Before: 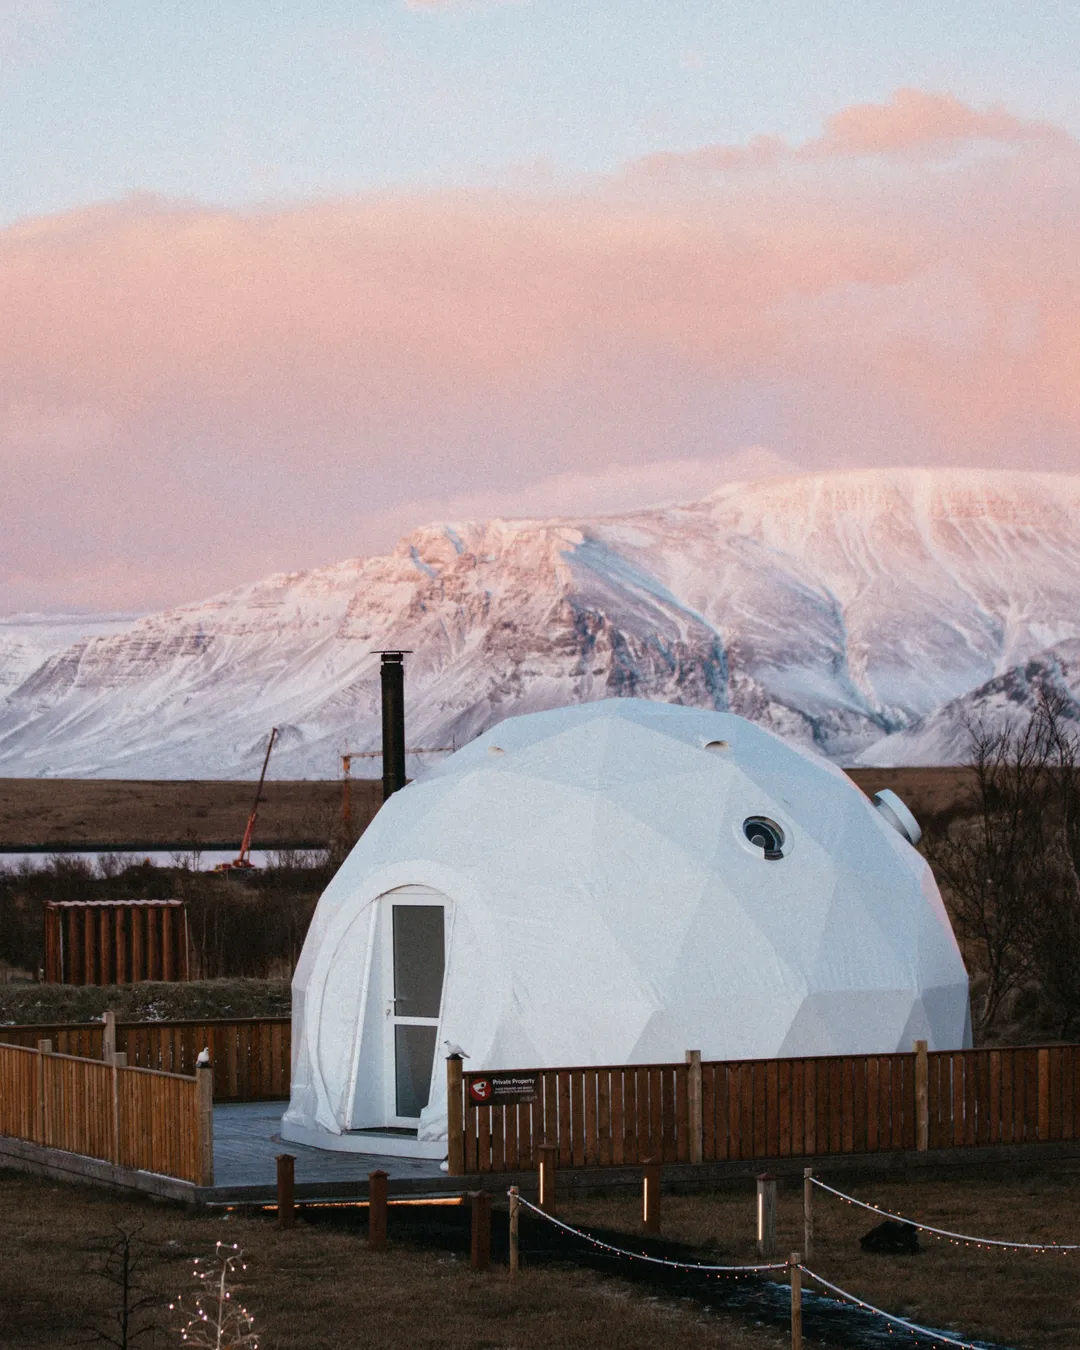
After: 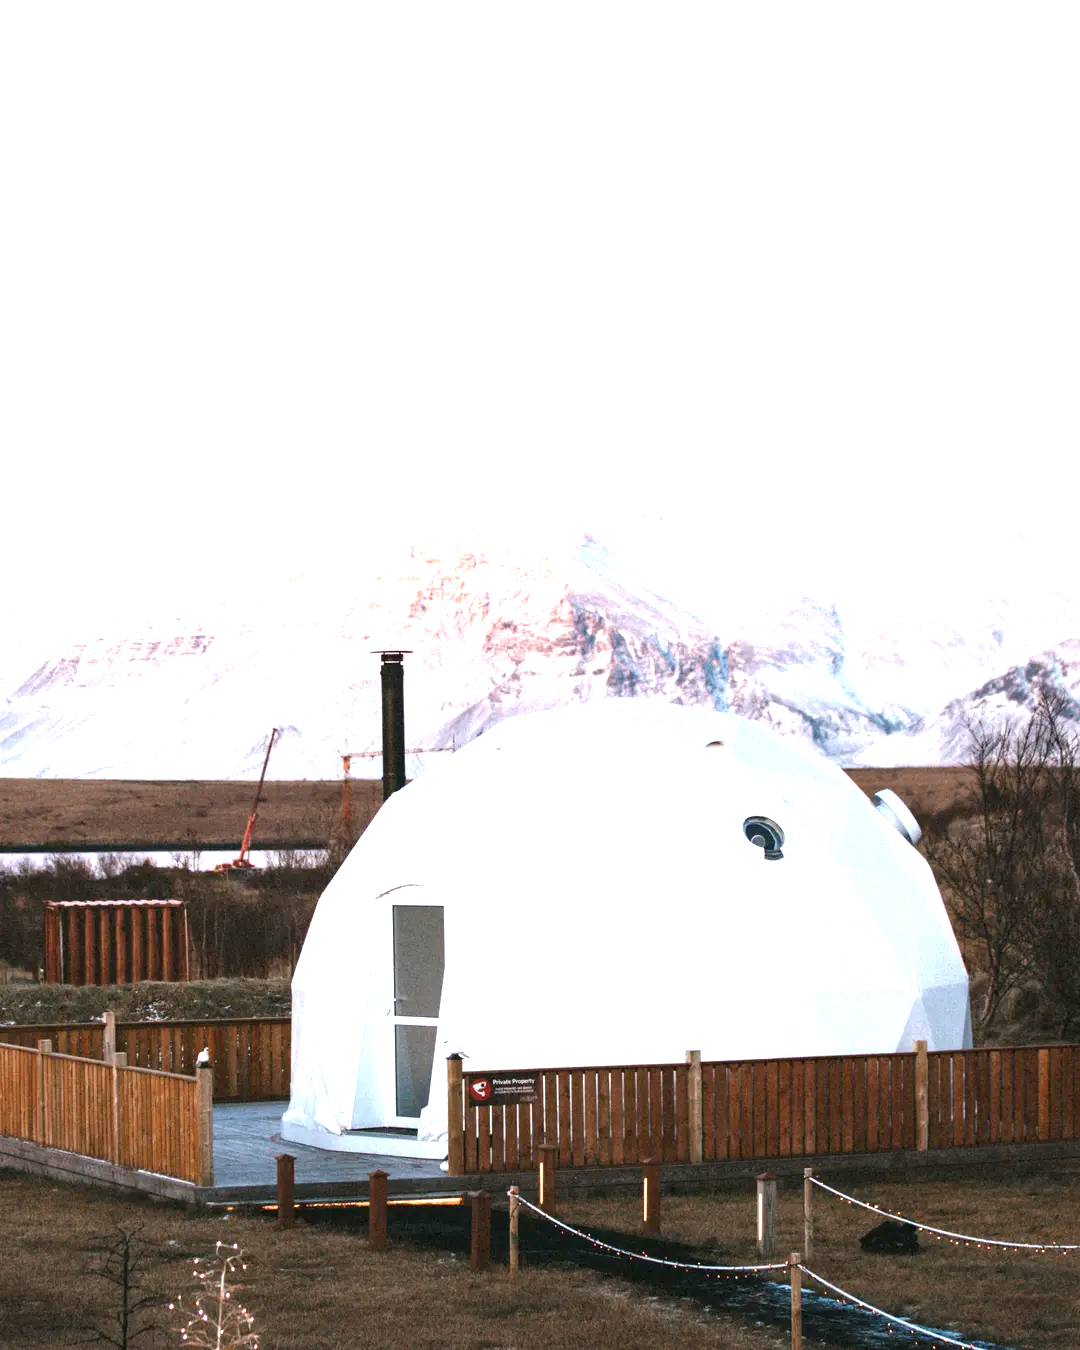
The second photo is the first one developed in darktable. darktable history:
exposure: black level correction 0, exposure 1.541 EV, compensate highlight preservation false
